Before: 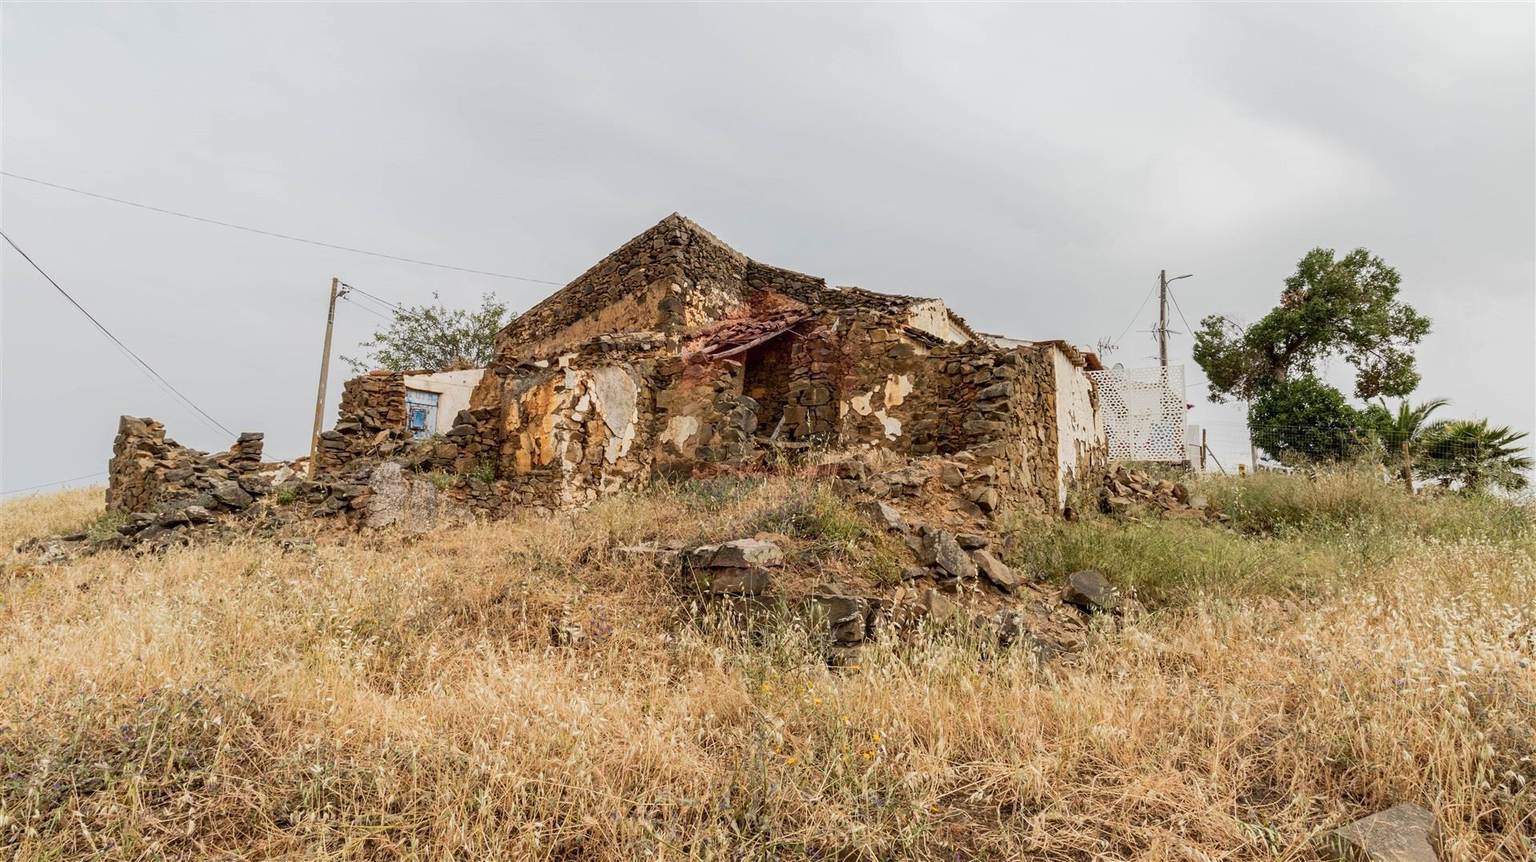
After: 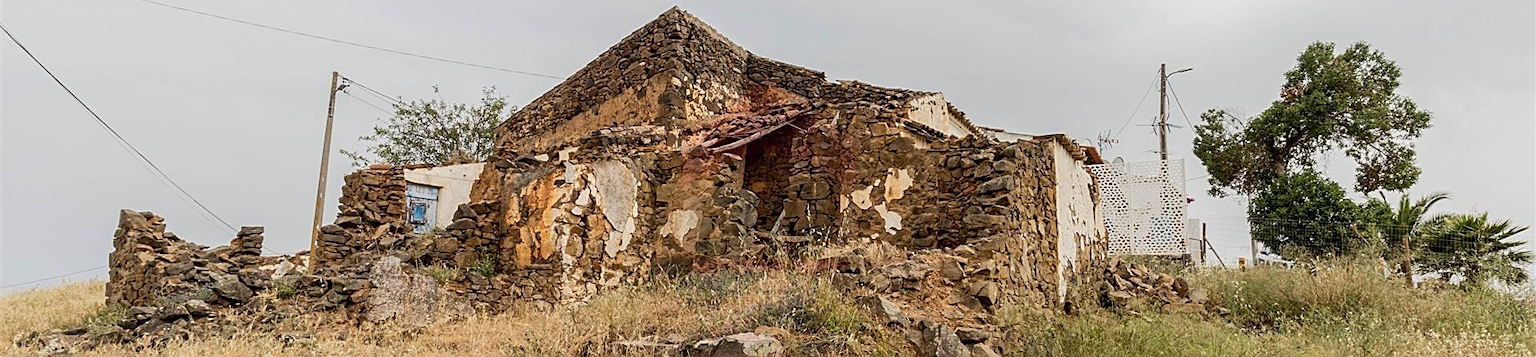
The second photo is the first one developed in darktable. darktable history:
crop and rotate: top 23.958%, bottom 34.527%
sharpen: on, module defaults
